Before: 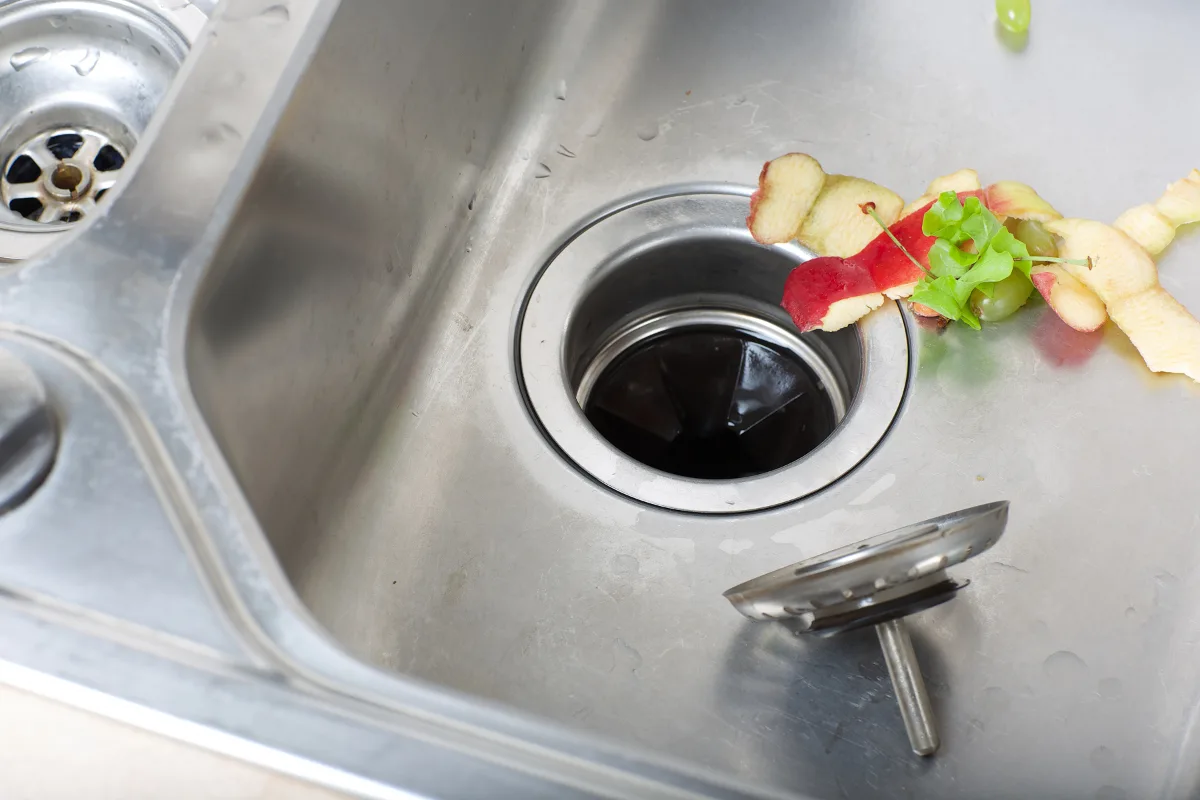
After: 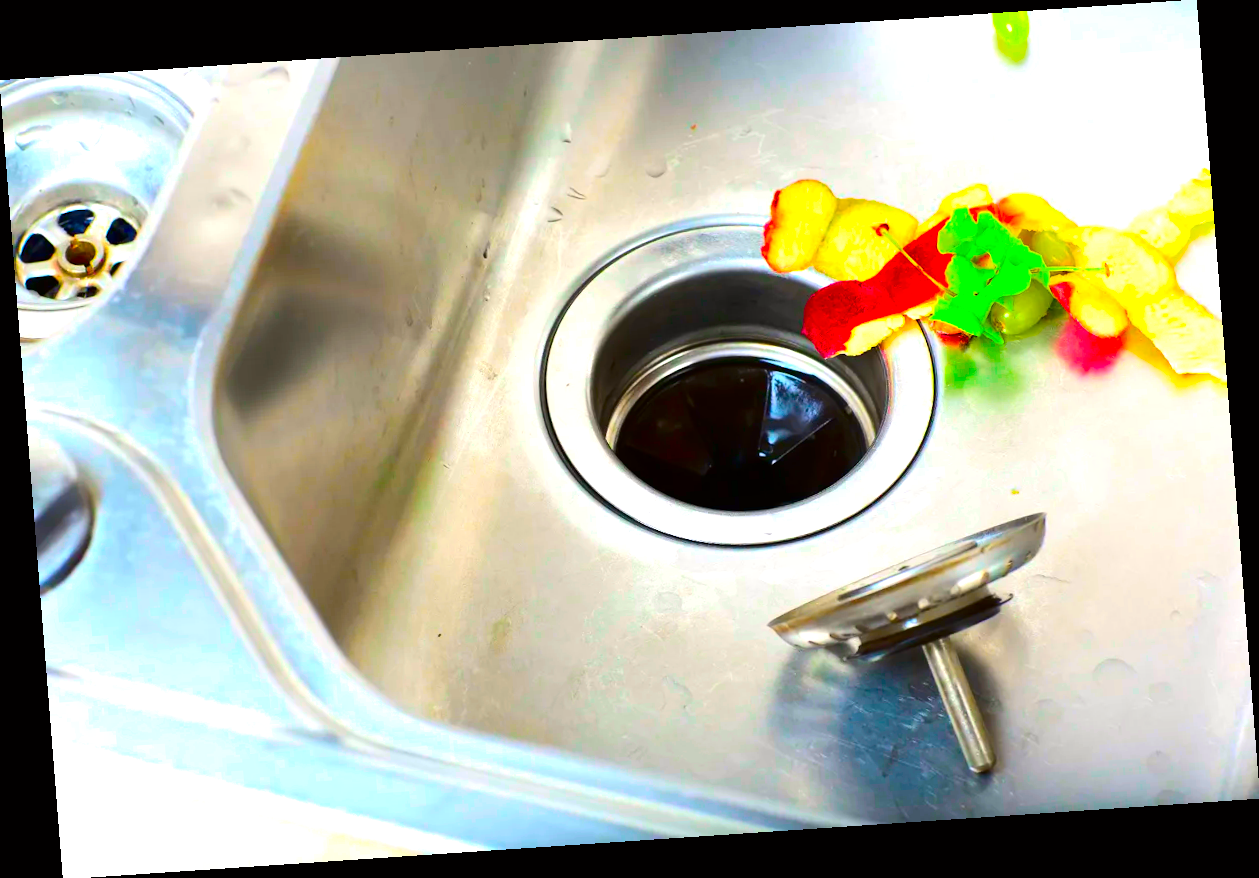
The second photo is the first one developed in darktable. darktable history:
tone curve: curves: ch0 [(0, 0) (0.068, 0.031) (0.175, 0.132) (0.337, 0.304) (0.498, 0.511) (0.748, 0.762) (0.993, 0.954)]; ch1 [(0, 0) (0.294, 0.184) (0.359, 0.34) (0.362, 0.35) (0.43, 0.41) (0.476, 0.457) (0.499, 0.5) (0.529, 0.523) (0.677, 0.762) (1, 1)]; ch2 [(0, 0) (0.431, 0.419) (0.495, 0.502) (0.524, 0.534) (0.557, 0.56) (0.634, 0.654) (0.728, 0.722) (1, 1)], color space Lab, independent channels, preserve colors none
color balance rgb: linear chroma grading › global chroma 20%, perceptual saturation grading › global saturation 65%, perceptual saturation grading › highlights 50%, perceptual saturation grading › shadows 30%, perceptual brilliance grading › global brilliance 12%, perceptual brilliance grading › highlights 15%, global vibrance 20%
rotate and perspective: rotation -4.2°, shear 0.006, automatic cropping off
contrast brightness saturation: contrast 0.09, saturation 0.28
